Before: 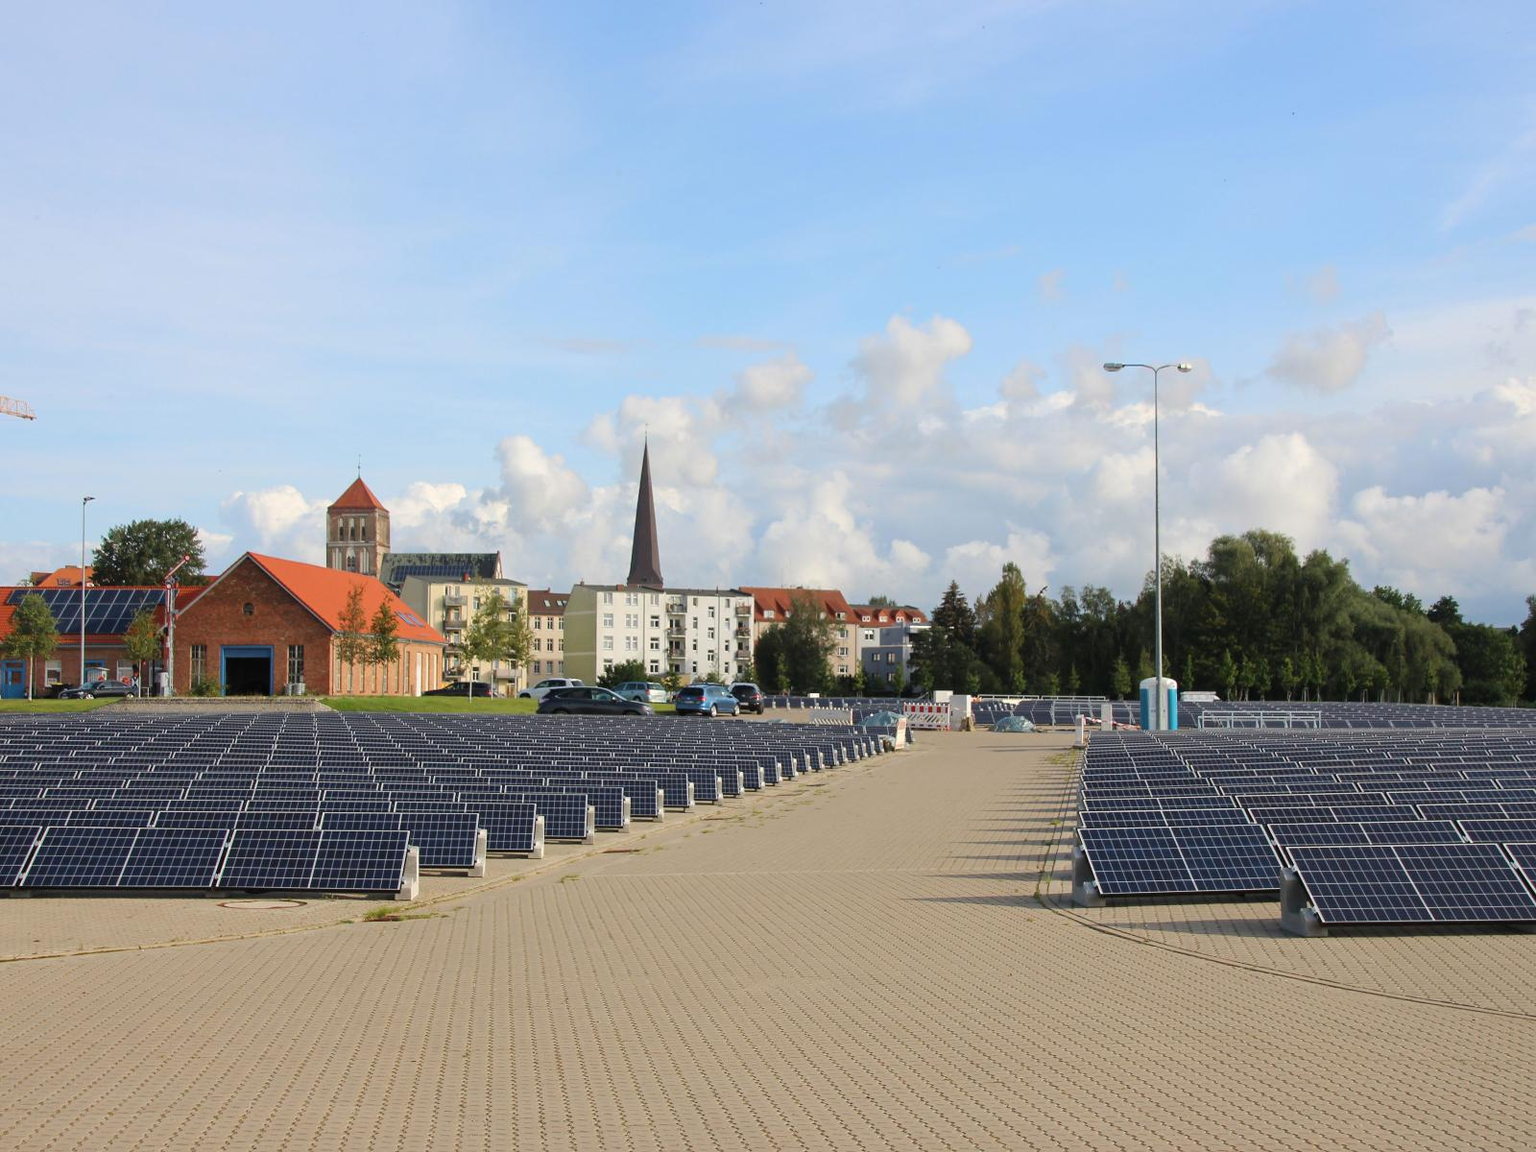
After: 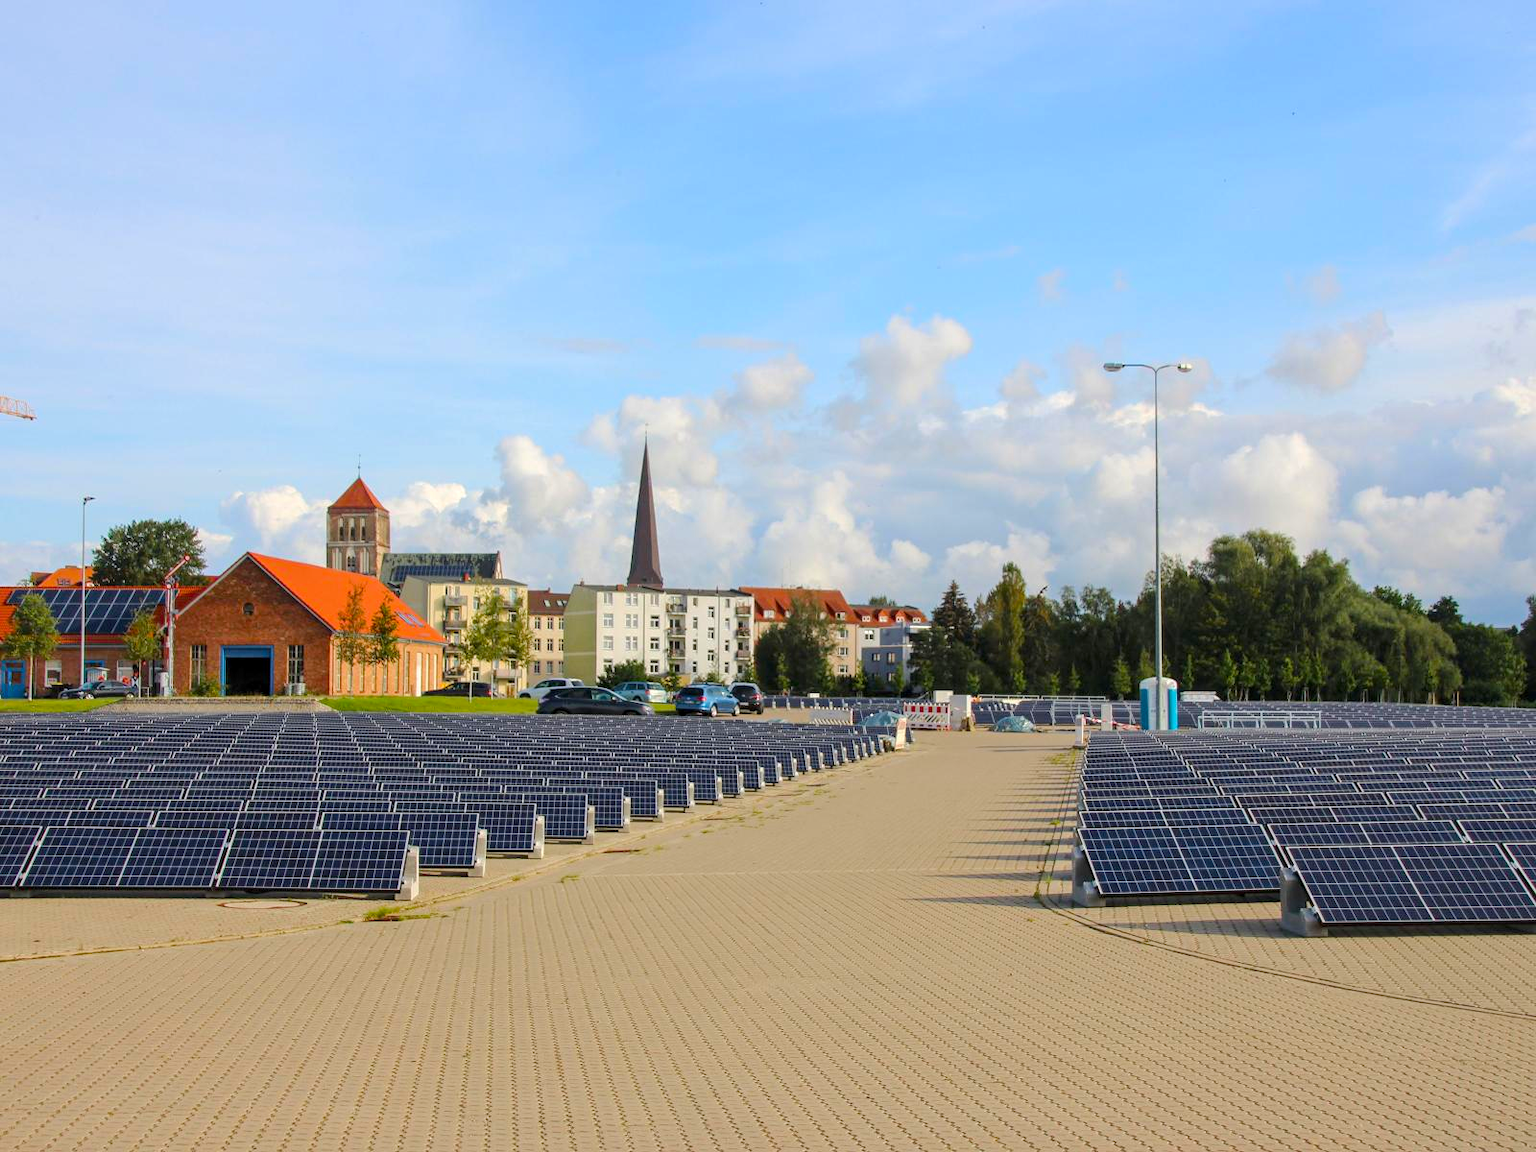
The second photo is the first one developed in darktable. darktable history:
color balance rgb: perceptual saturation grading › global saturation 25%, perceptual brilliance grading › mid-tones 10%, perceptual brilliance grading › shadows 15%, global vibrance 20%
local contrast: on, module defaults
